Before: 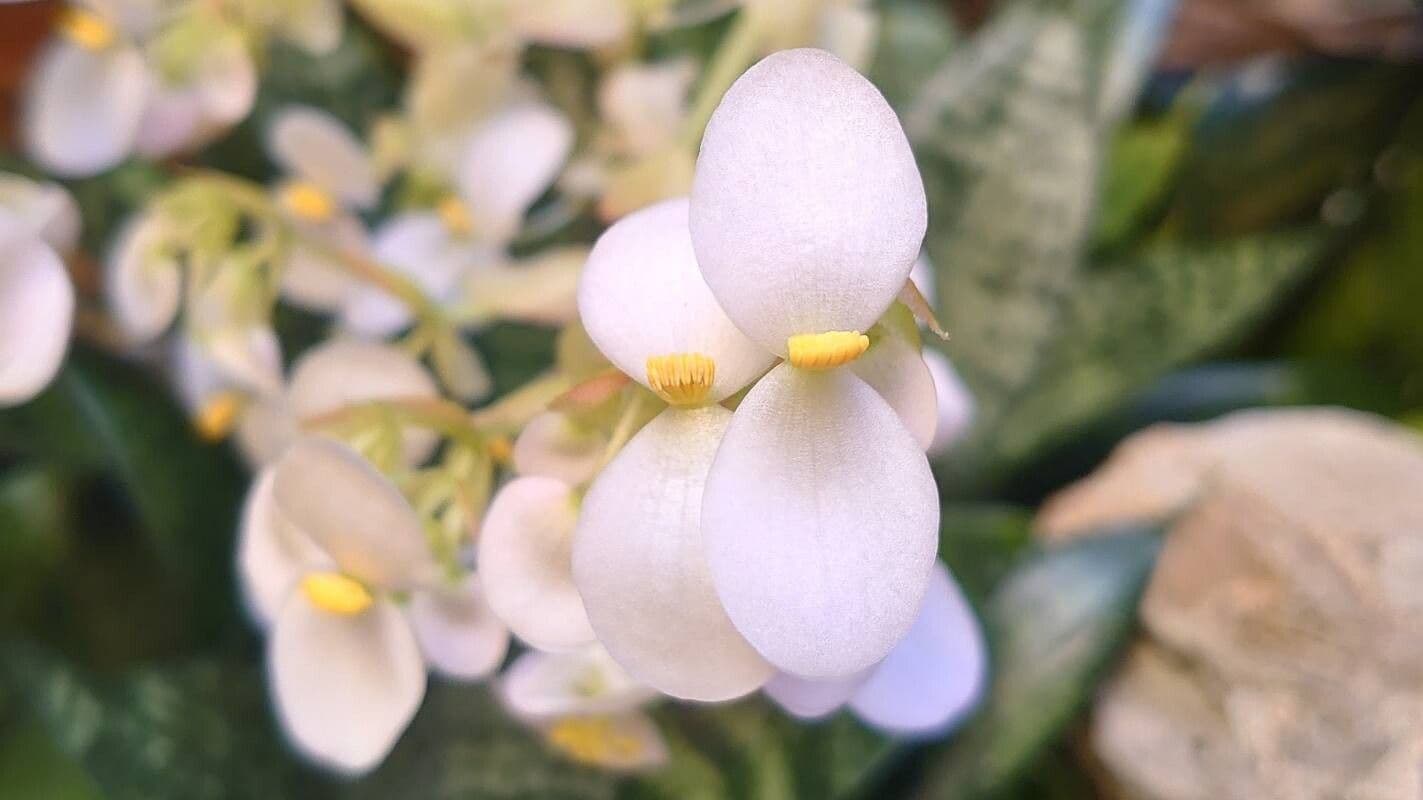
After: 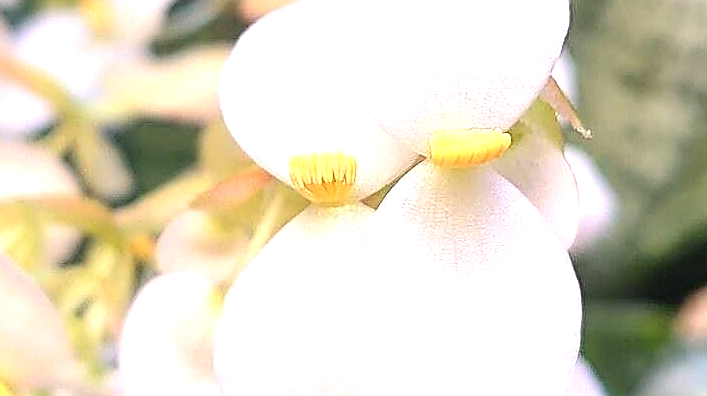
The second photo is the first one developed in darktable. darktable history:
tone curve: curves: ch0 [(0, 0) (0.266, 0.247) (0.741, 0.751) (1, 1)], color space Lab, independent channels, preserve colors none
sharpen: radius 1.371, amount 1.239, threshold 0.751
exposure: exposure 0.377 EV, compensate highlight preservation false
tone equalizer: -8 EV -0.445 EV, -7 EV -0.421 EV, -6 EV -0.307 EV, -5 EV -0.253 EV, -3 EV 0.246 EV, -2 EV 0.34 EV, -1 EV 0.376 EV, +0 EV 0.445 EV
crop: left 25.21%, top 25.254%, right 25.066%, bottom 25.214%
